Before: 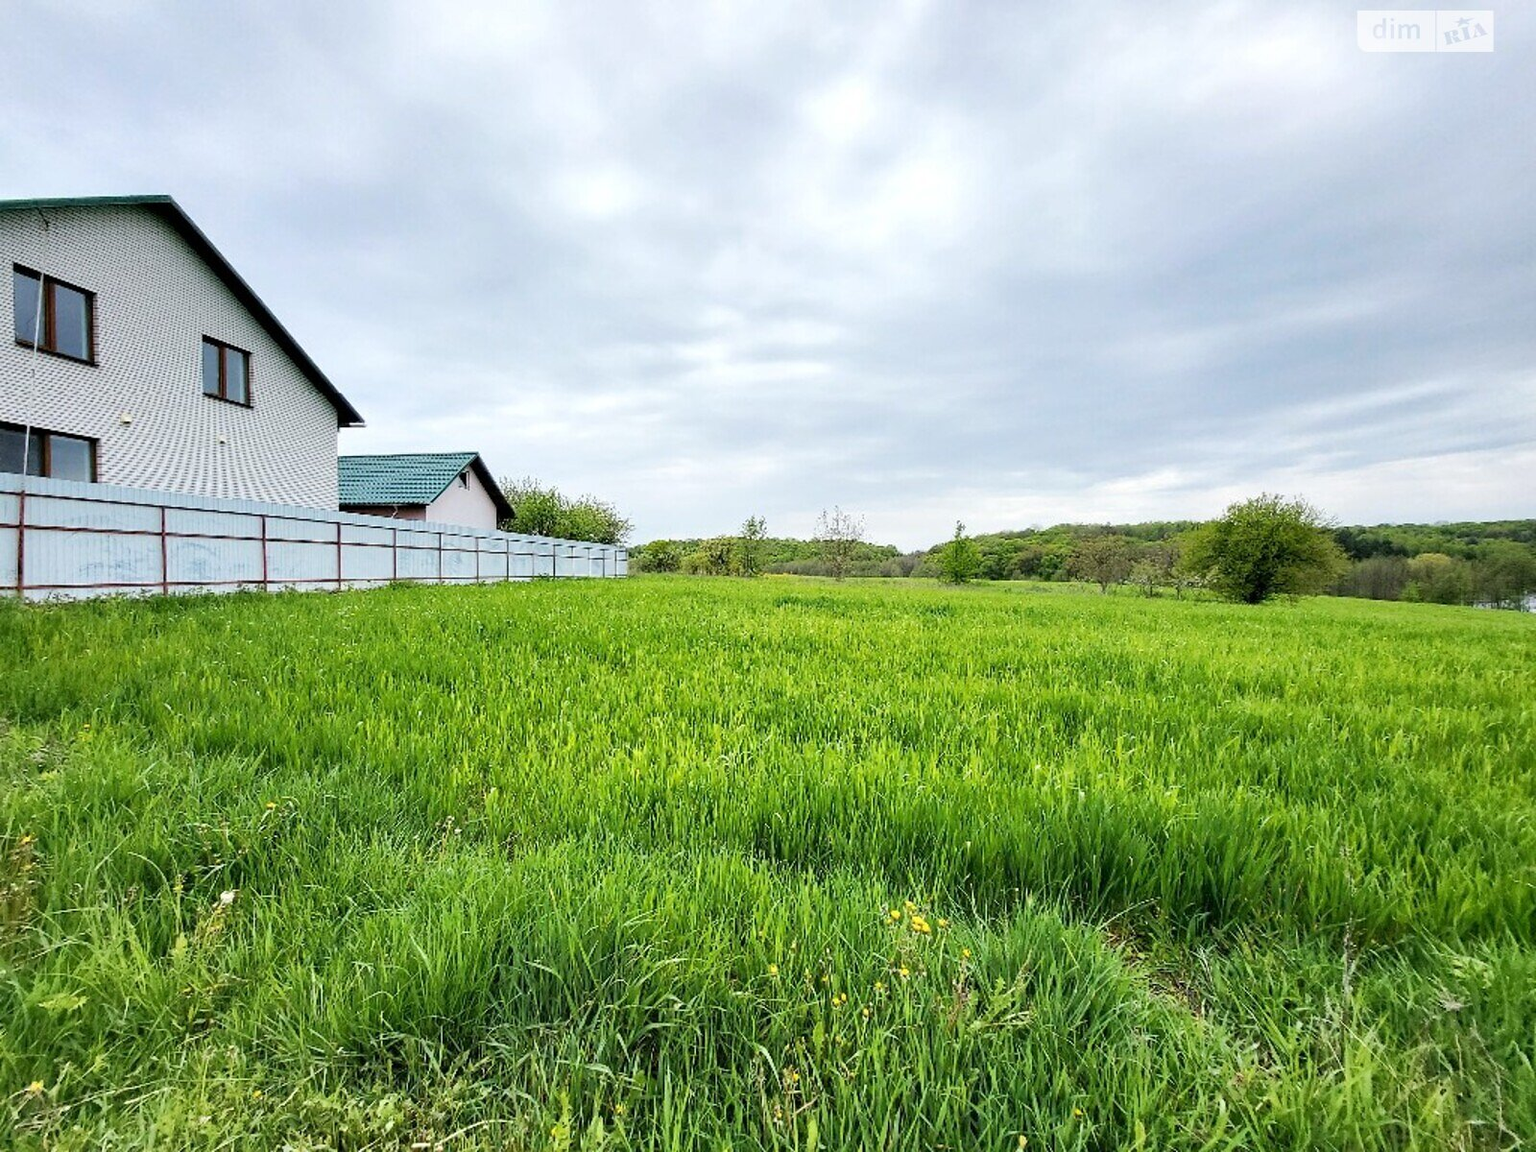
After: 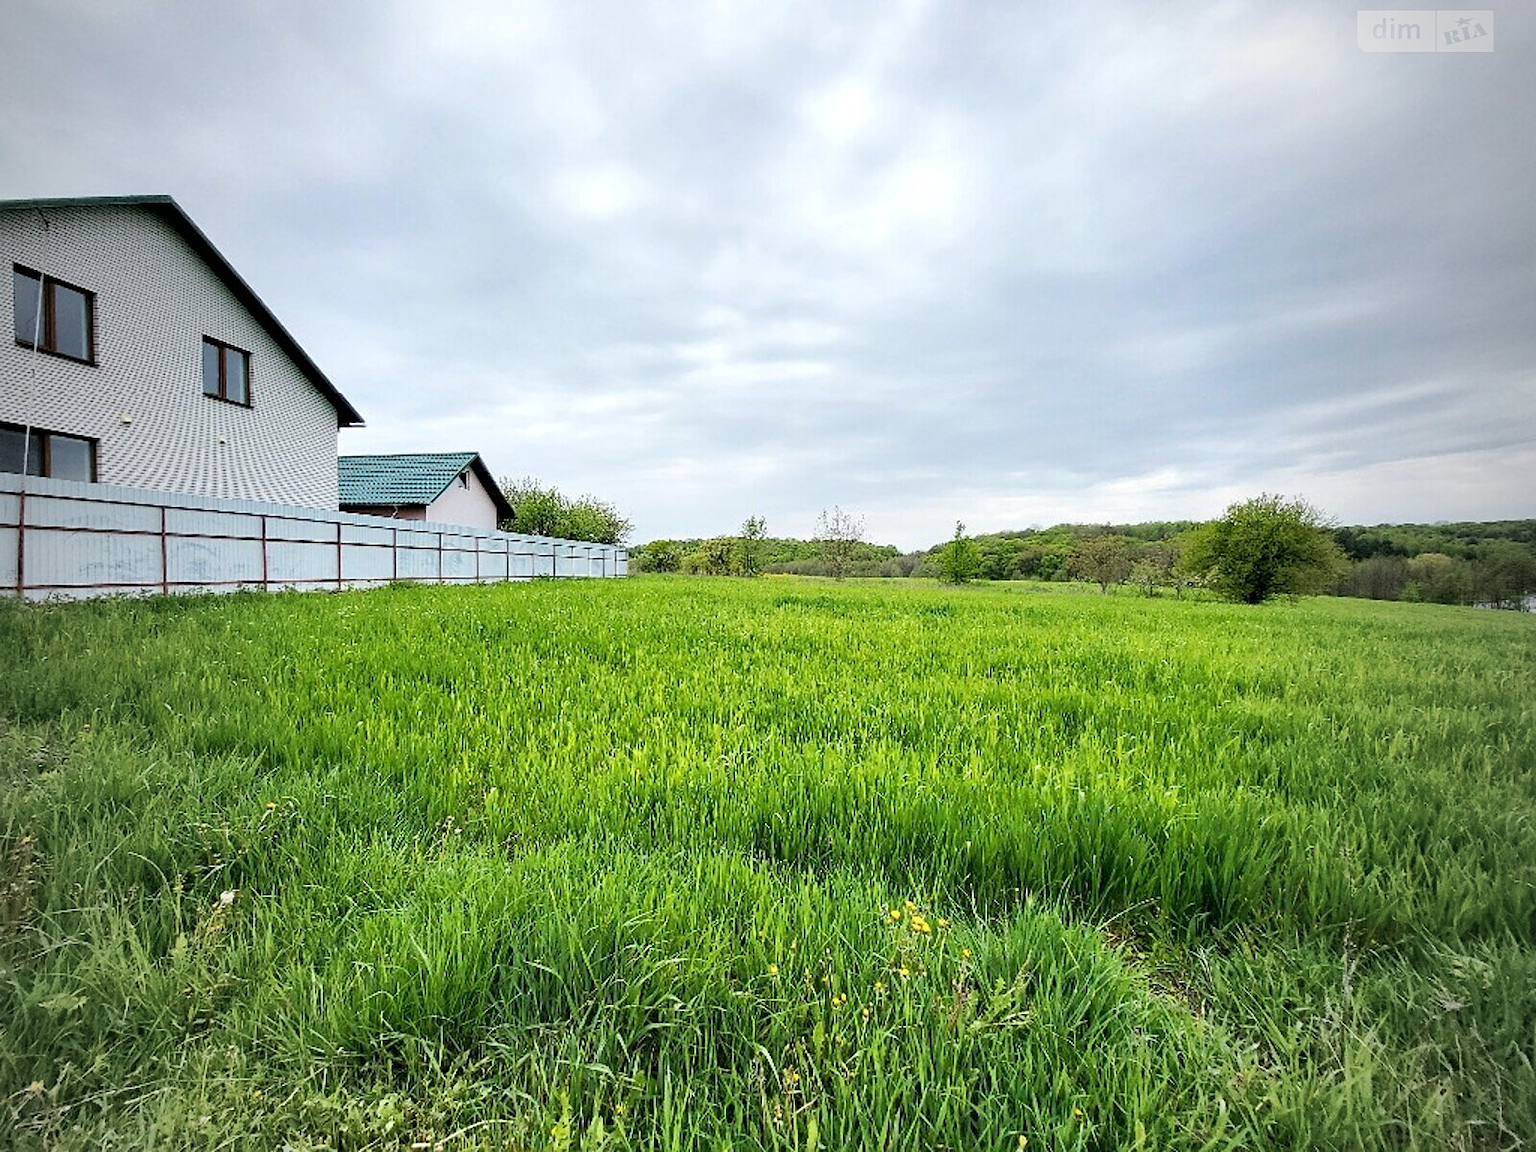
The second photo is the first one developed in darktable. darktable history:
vignetting: fall-off start 97%, fall-off radius 100%, width/height ratio 0.609, unbound false
sharpen: amount 0.2
